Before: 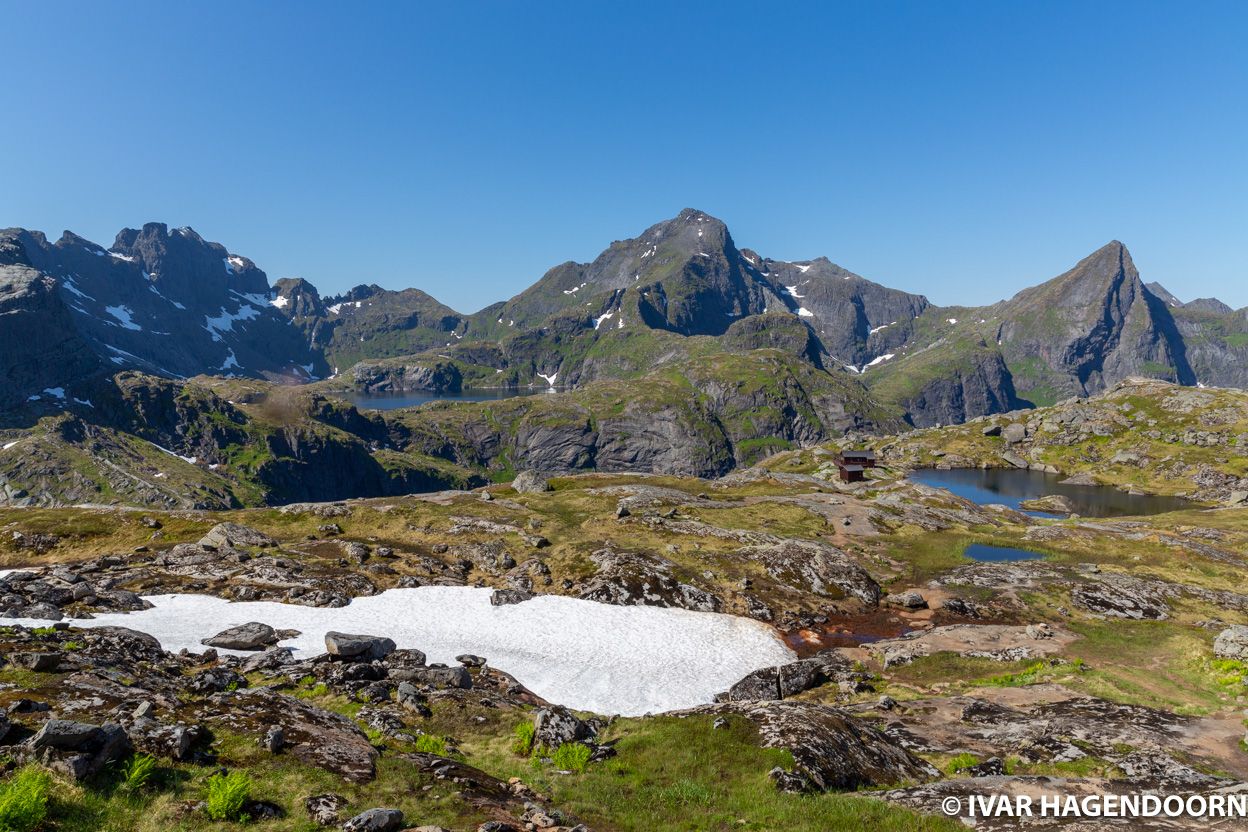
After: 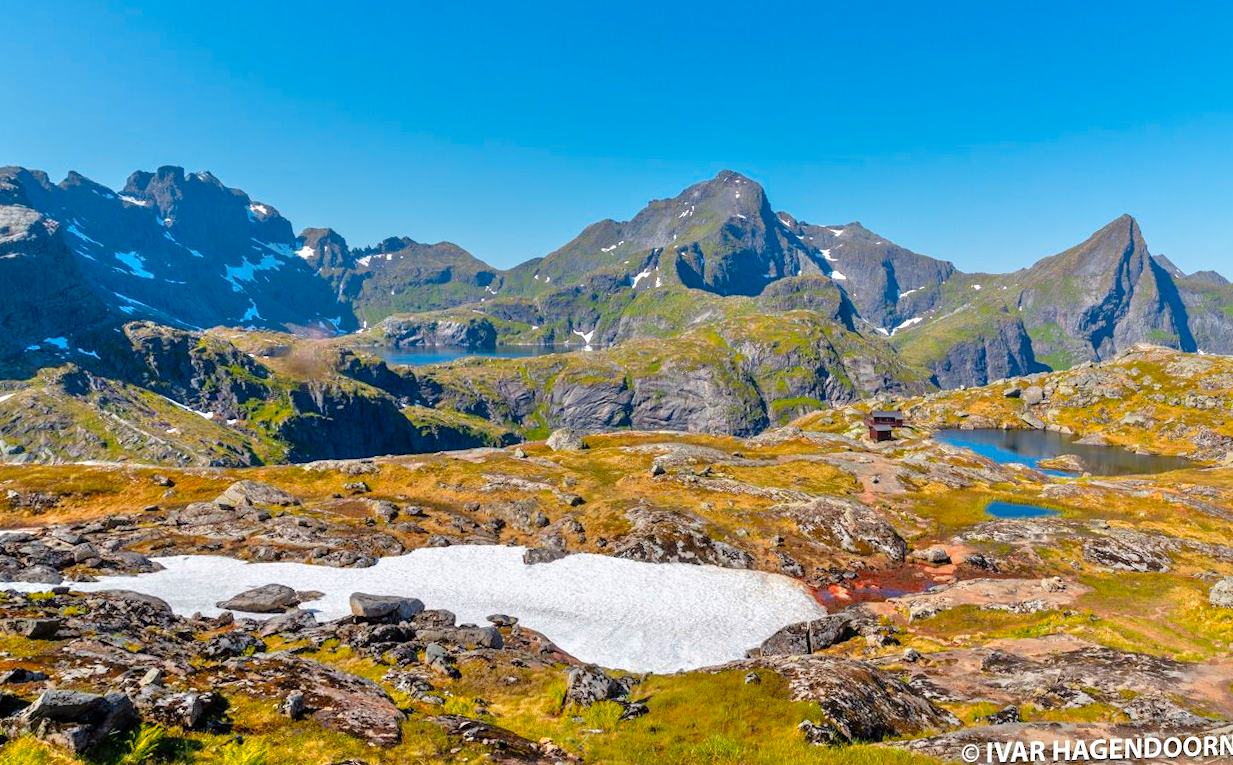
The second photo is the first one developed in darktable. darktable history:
crop: top 1.049%, right 0.001%
tone equalizer: -7 EV 0.15 EV, -6 EV 0.6 EV, -5 EV 1.15 EV, -4 EV 1.33 EV, -3 EV 1.15 EV, -2 EV 0.6 EV, -1 EV 0.15 EV, mask exposure compensation -0.5 EV
rotate and perspective: rotation 0.679°, lens shift (horizontal) 0.136, crop left 0.009, crop right 0.991, crop top 0.078, crop bottom 0.95
color balance rgb: perceptual saturation grading › global saturation 20%, global vibrance 20%
color zones: curves: ch1 [(0.235, 0.558) (0.75, 0.5)]; ch2 [(0.25, 0.462) (0.749, 0.457)], mix 25.94%
